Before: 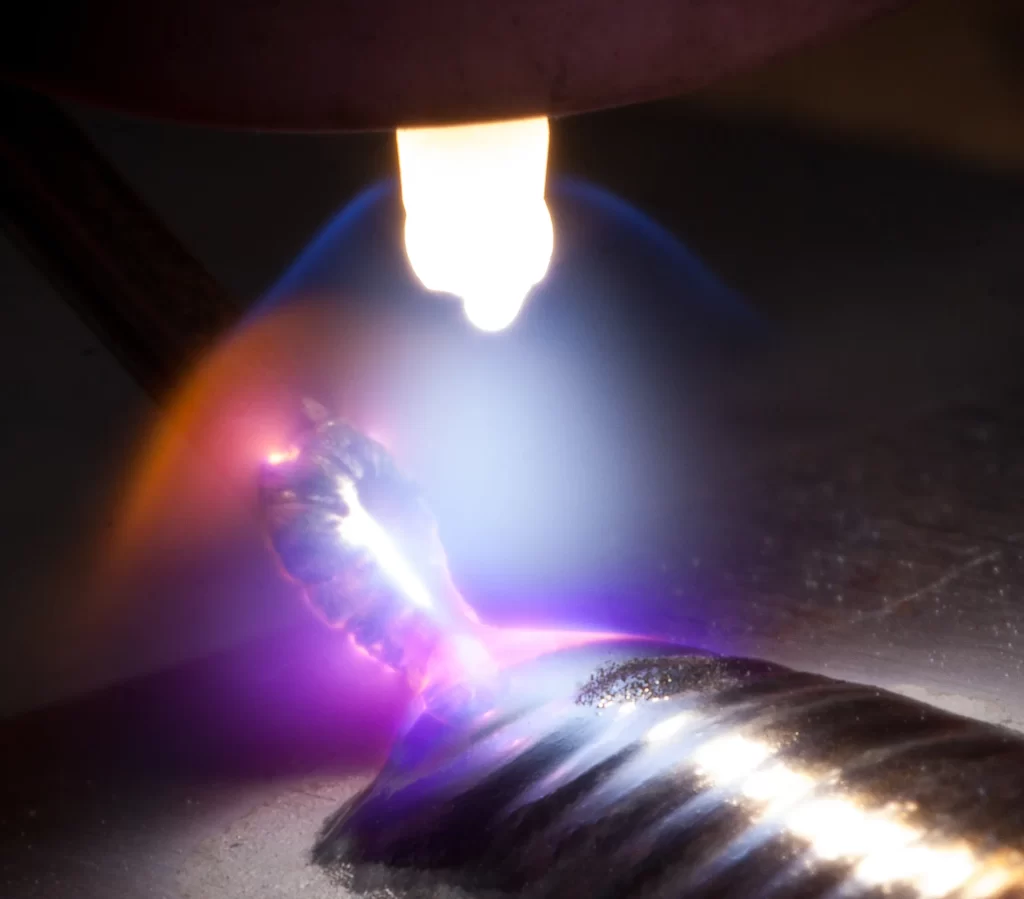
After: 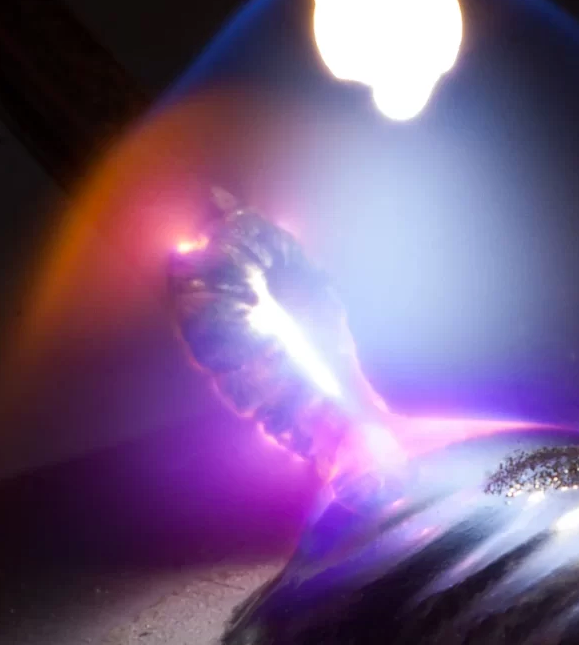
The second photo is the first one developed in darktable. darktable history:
crop: left 8.922%, top 23.547%, right 34.53%, bottom 4.689%
haze removal: compatibility mode true, adaptive false
